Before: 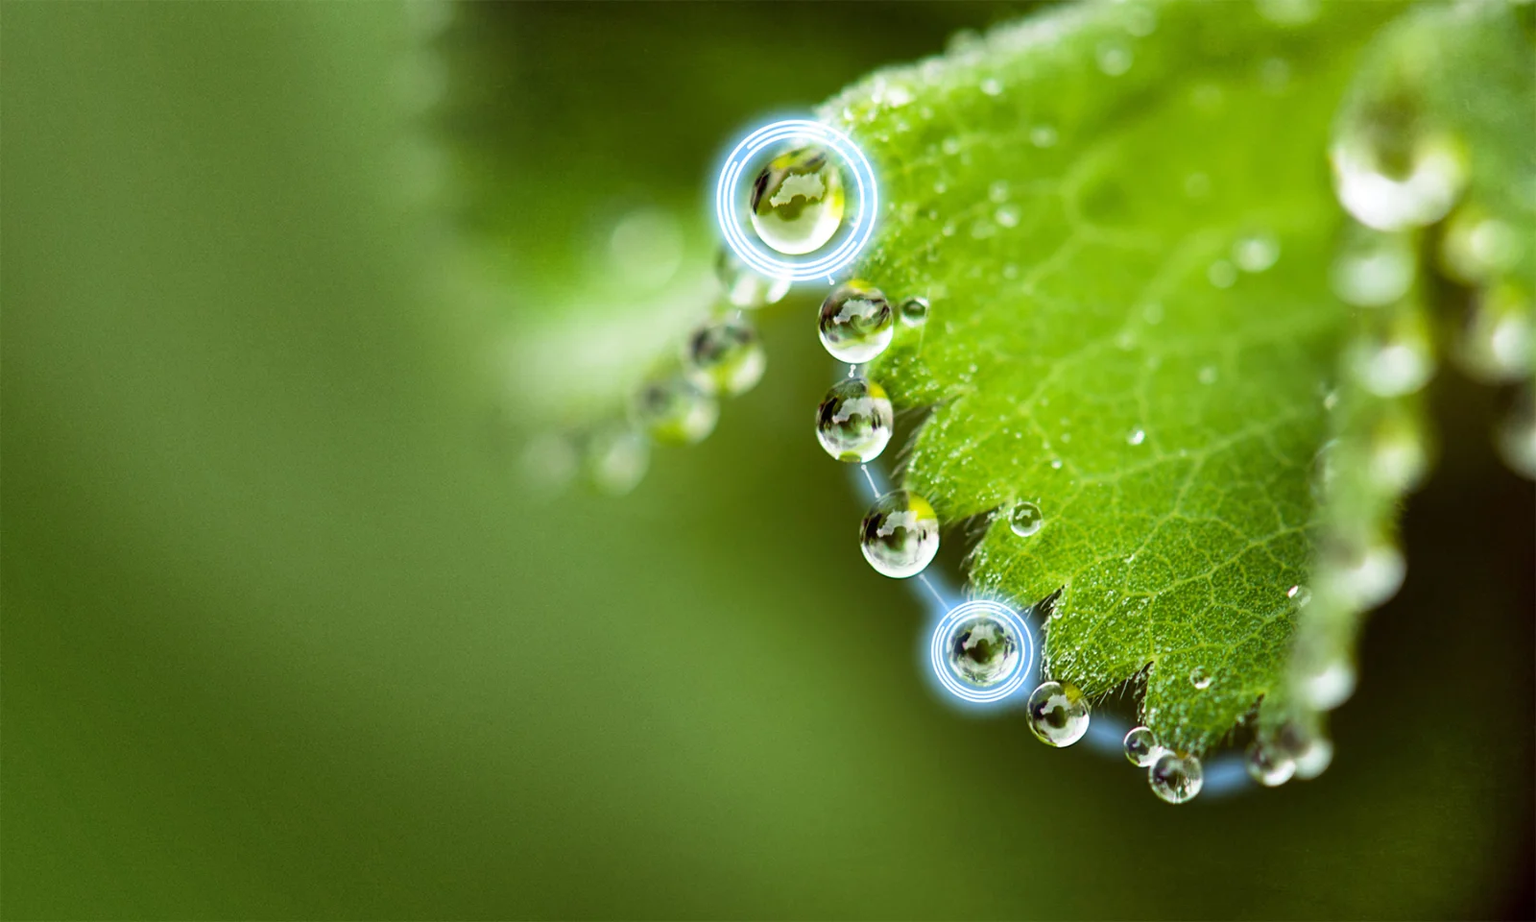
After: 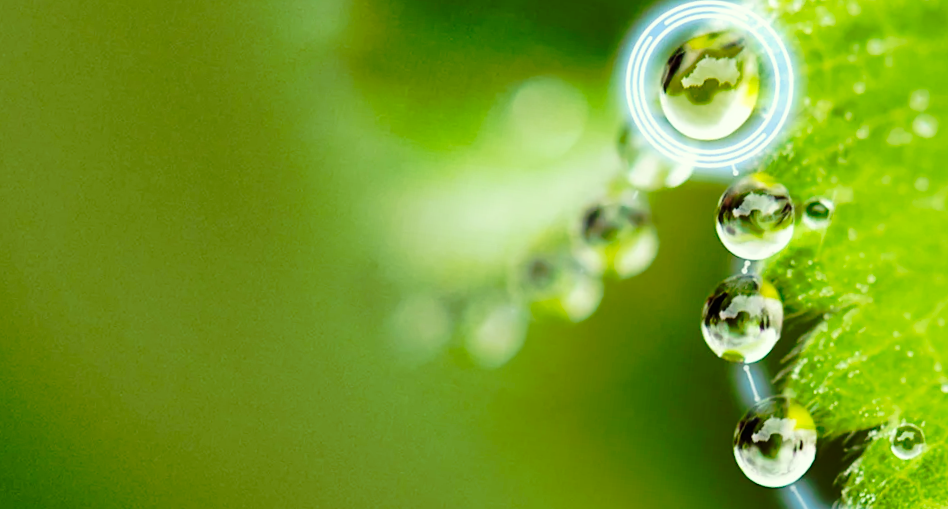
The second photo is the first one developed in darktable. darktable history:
crop and rotate: angle -6.68°, left 1.998%, top 6.833%, right 27.642%, bottom 30.194%
tone curve: curves: ch0 [(0, 0) (0.081, 0.044) (0.185, 0.13) (0.283, 0.238) (0.416, 0.449) (0.495, 0.524) (0.686, 0.743) (0.826, 0.865) (0.978, 0.988)]; ch1 [(0, 0) (0.147, 0.166) (0.321, 0.362) (0.371, 0.402) (0.423, 0.442) (0.479, 0.472) (0.505, 0.497) (0.521, 0.506) (0.551, 0.537) (0.586, 0.574) (0.625, 0.618) (0.68, 0.681) (1, 1)]; ch2 [(0, 0) (0.346, 0.362) (0.404, 0.427) (0.502, 0.495) (0.531, 0.513) (0.547, 0.533) (0.582, 0.596) (0.629, 0.631) (0.717, 0.678) (1, 1)], preserve colors none
color correction: highlights a* -4.34, highlights b* 6.81
